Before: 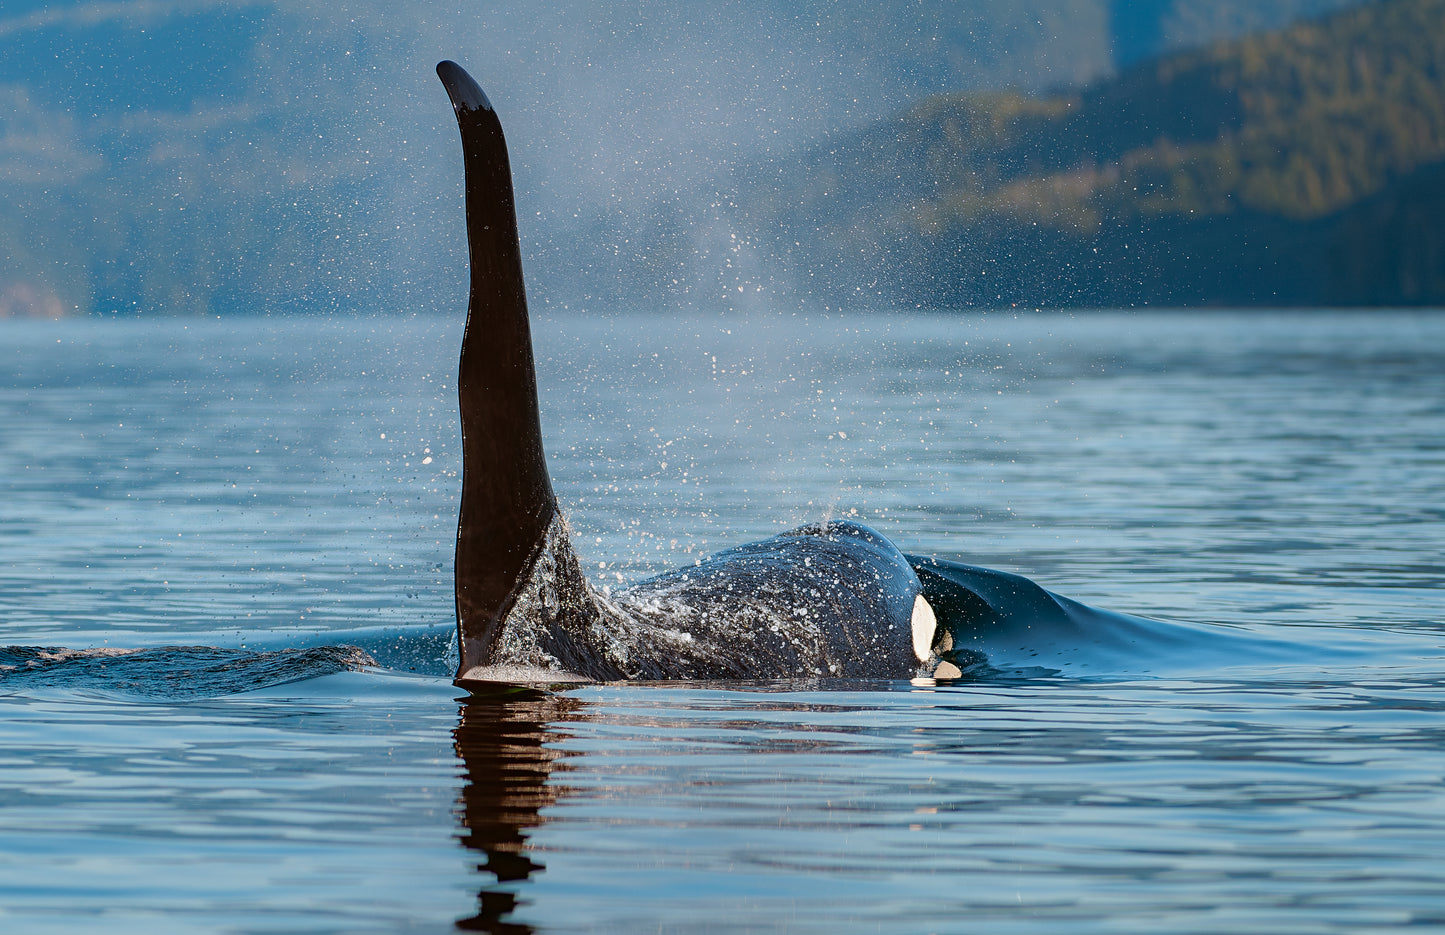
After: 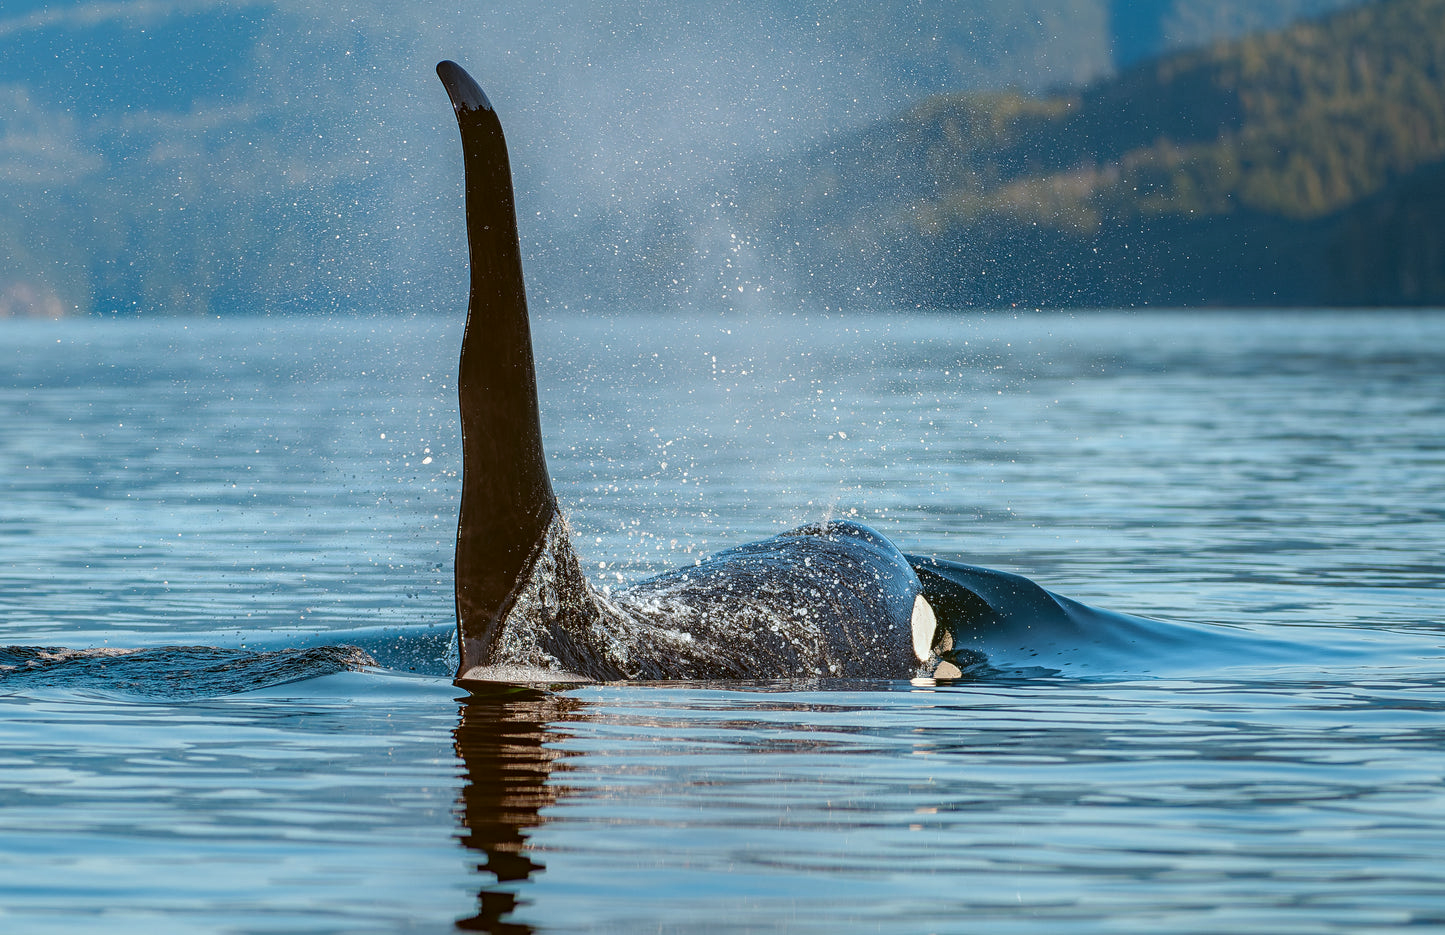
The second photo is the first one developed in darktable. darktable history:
local contrast: on, module defaults
exposure: exposure 0.2 EV, compensate highlight preservation false
color balance: lift [1.004, 1.002, 1.002, 0.998], gamma [1, 1.007, 1.002, 0.993], gain [1, 0.977, 1.013, 1.023], contrast -3.64%
